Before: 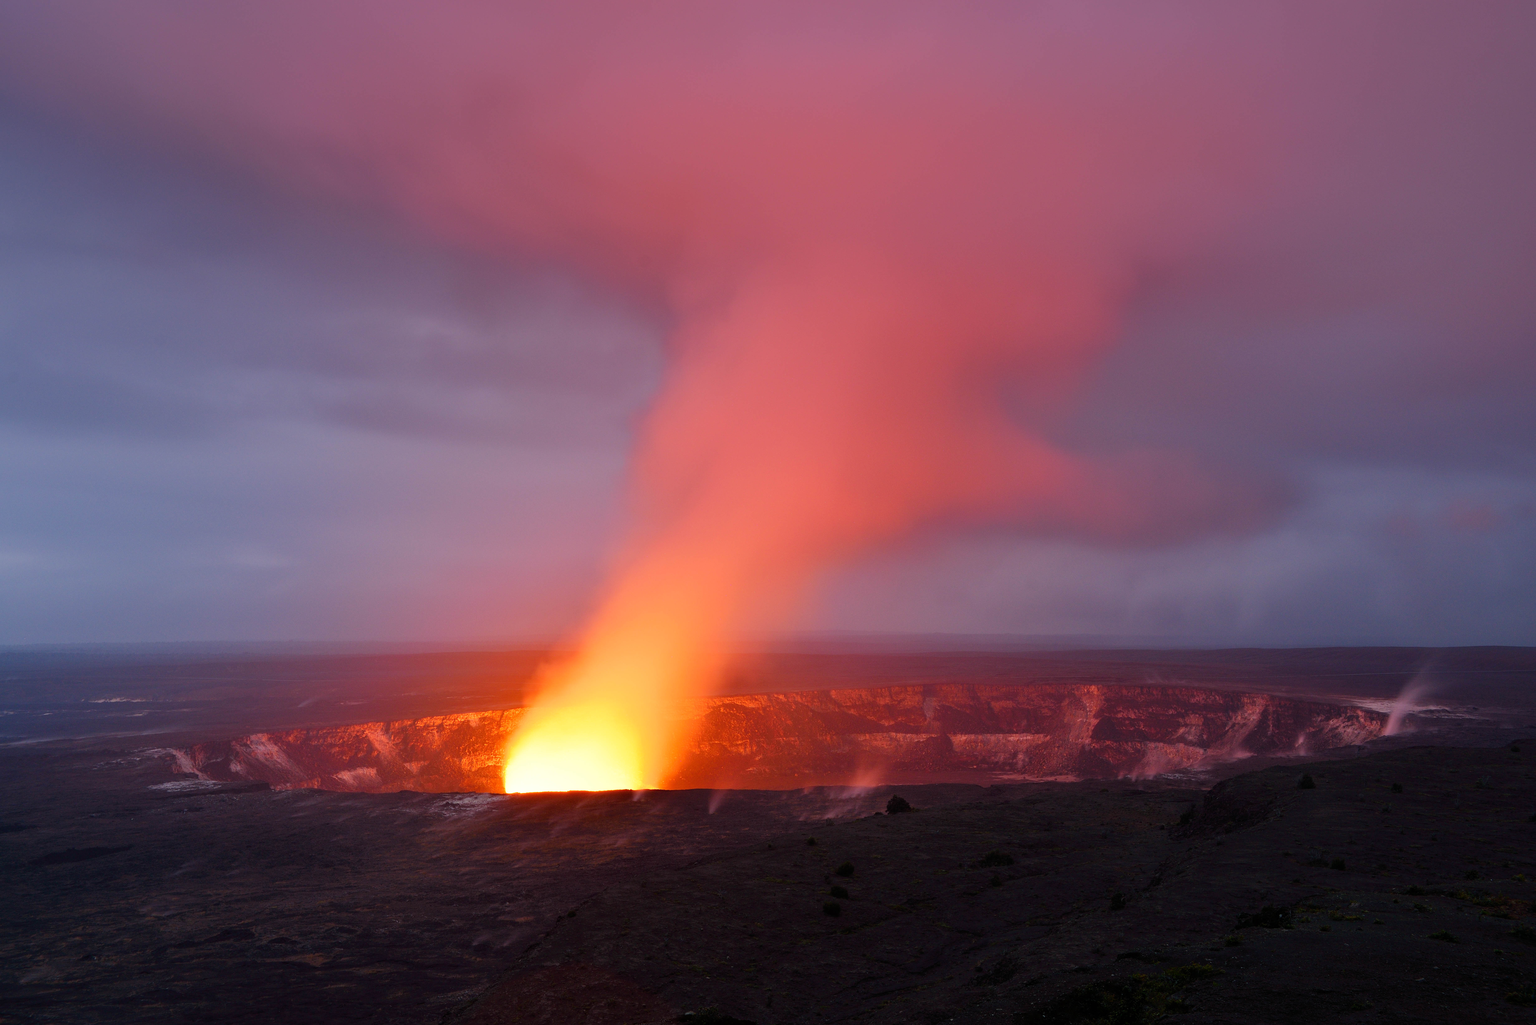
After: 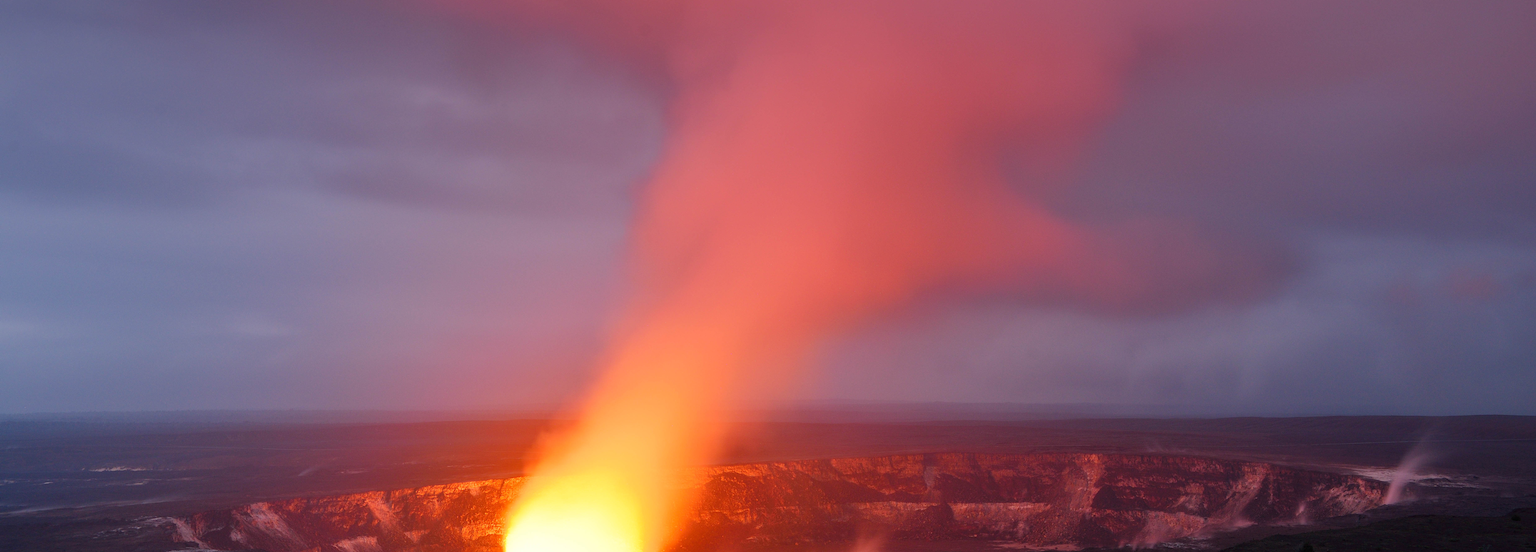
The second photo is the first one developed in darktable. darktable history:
crop and rotate: top 22.612%, bottom 23.505%
